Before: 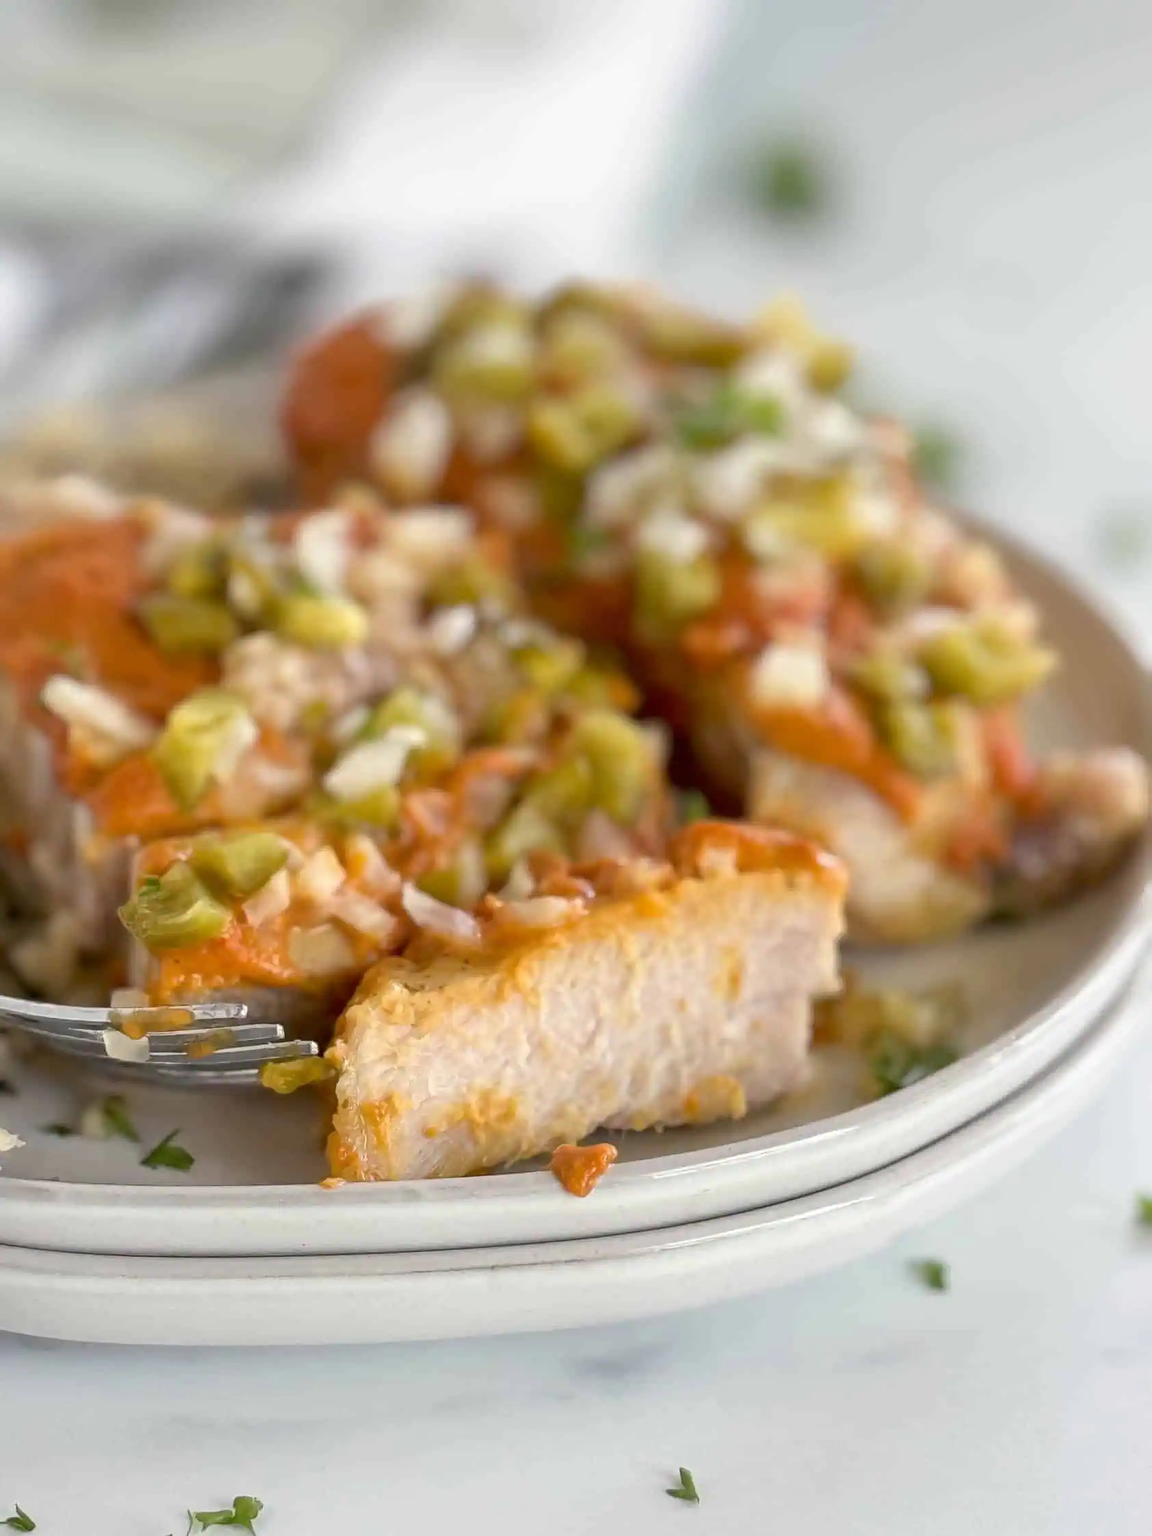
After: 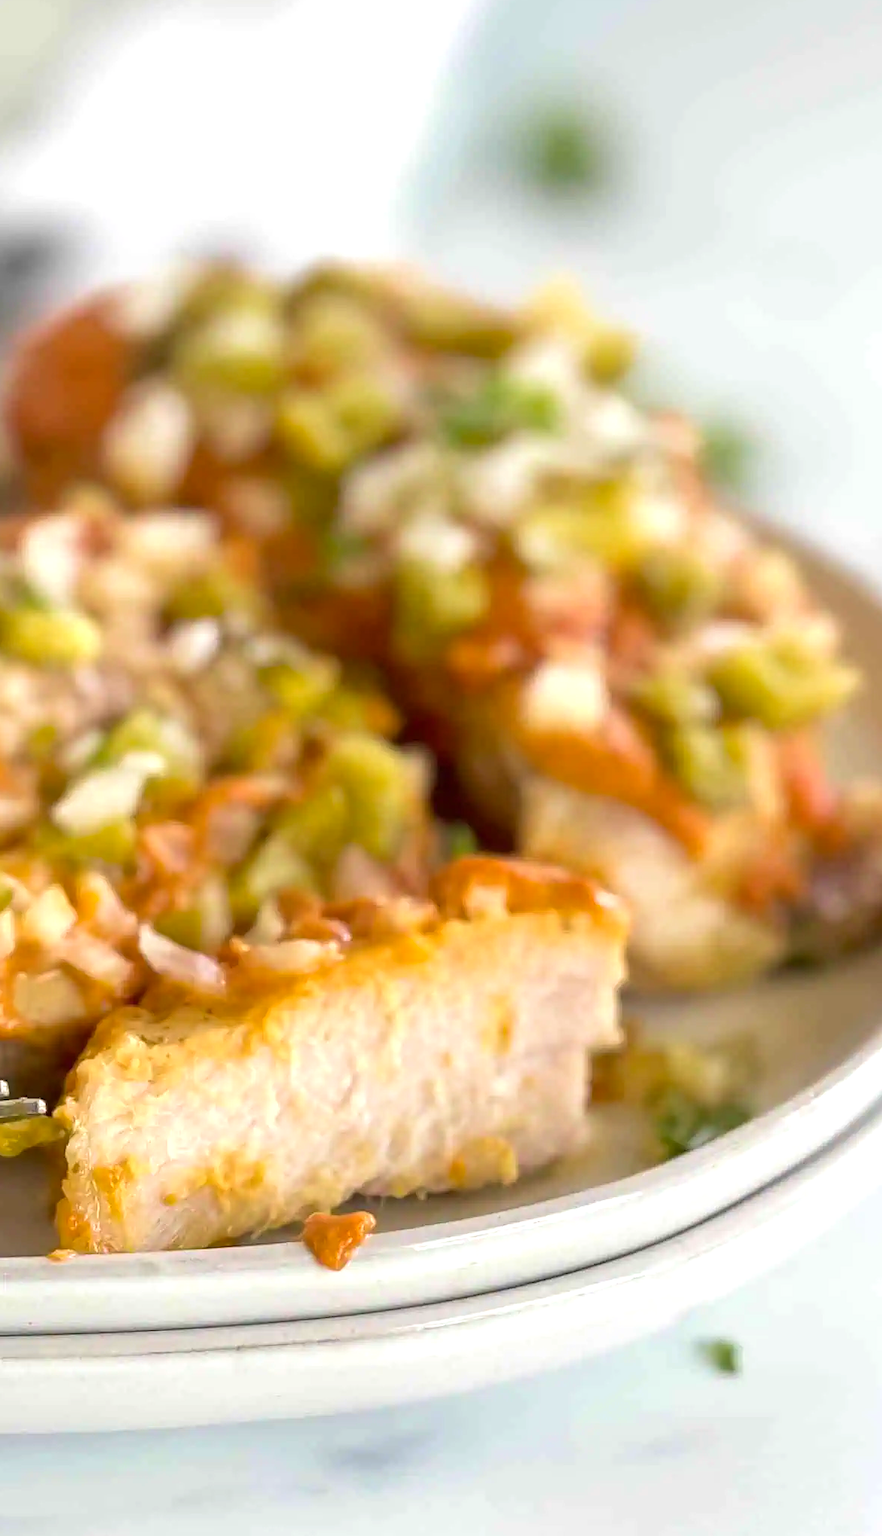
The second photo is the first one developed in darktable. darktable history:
crop and rotate: left 24.034%, top 2.838%, right 6.406%, bottom 6.299%
color balance rgb: perceptual saturation grading › global saturation 10%, global vibrance 10%
velvia: on, module defaults
exposure: black level correction 0, exposure 0.4 EV, compensate exposure bias true, compensate highlight preservation false
color contrast: green-magenta contrast 0.96
